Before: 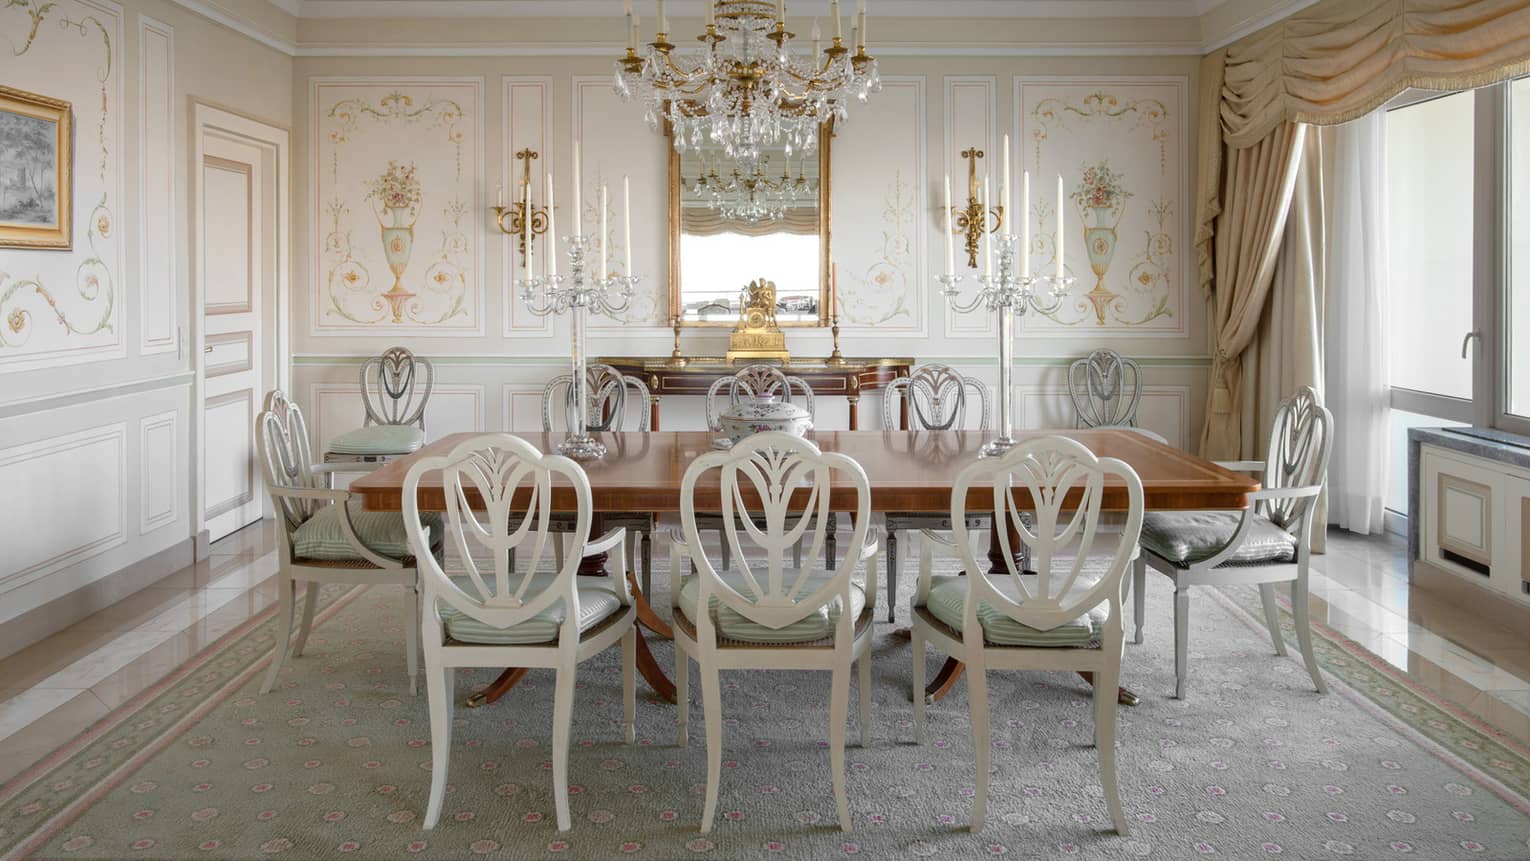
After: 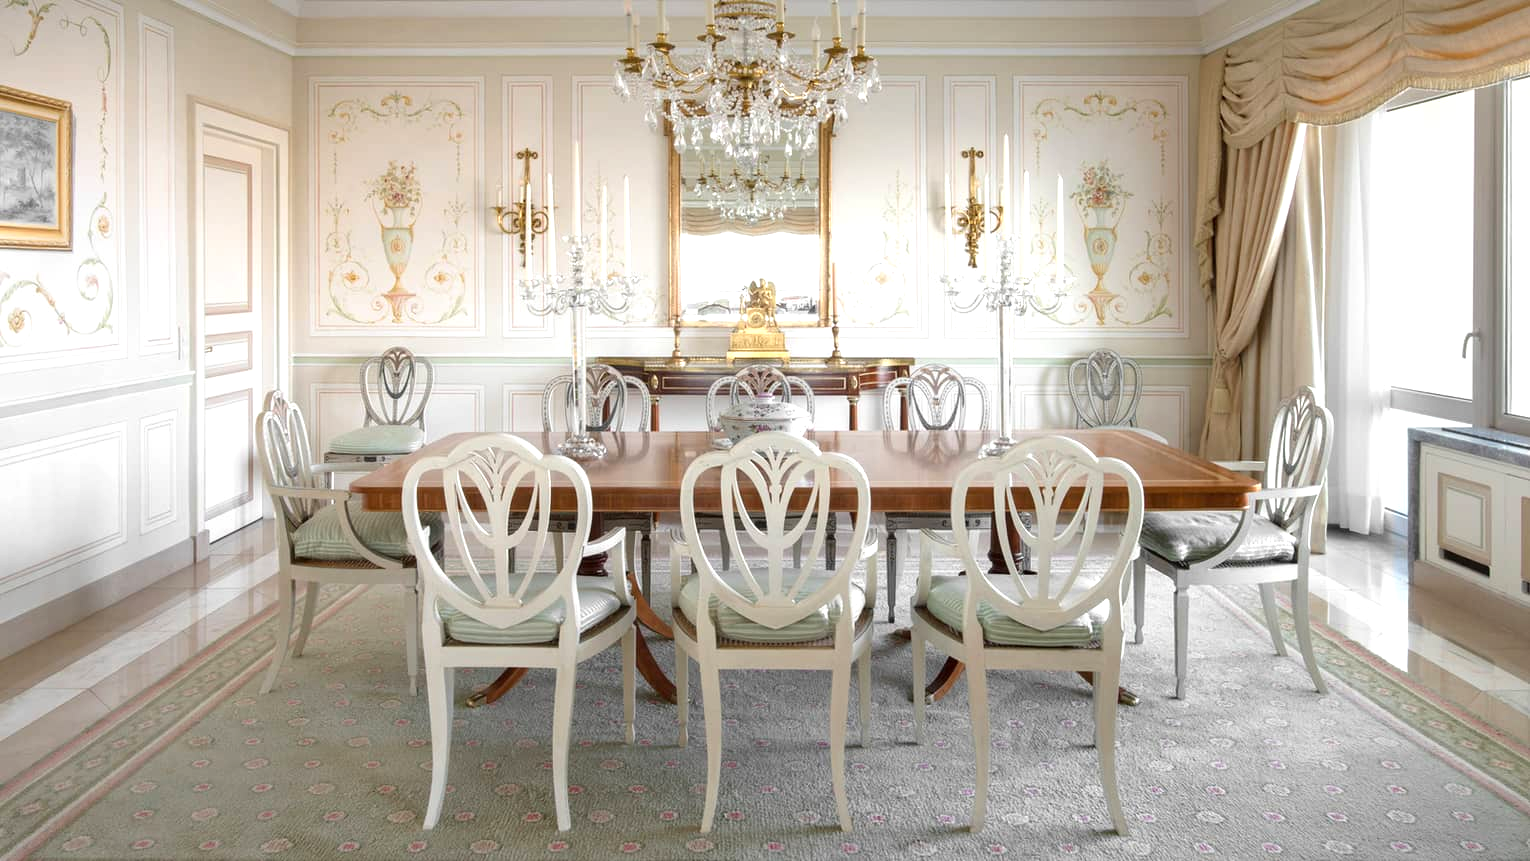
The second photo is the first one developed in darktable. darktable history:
exposure: exposure 0.65 EV, compensate exposure bias true, compensate highlight preservation false
